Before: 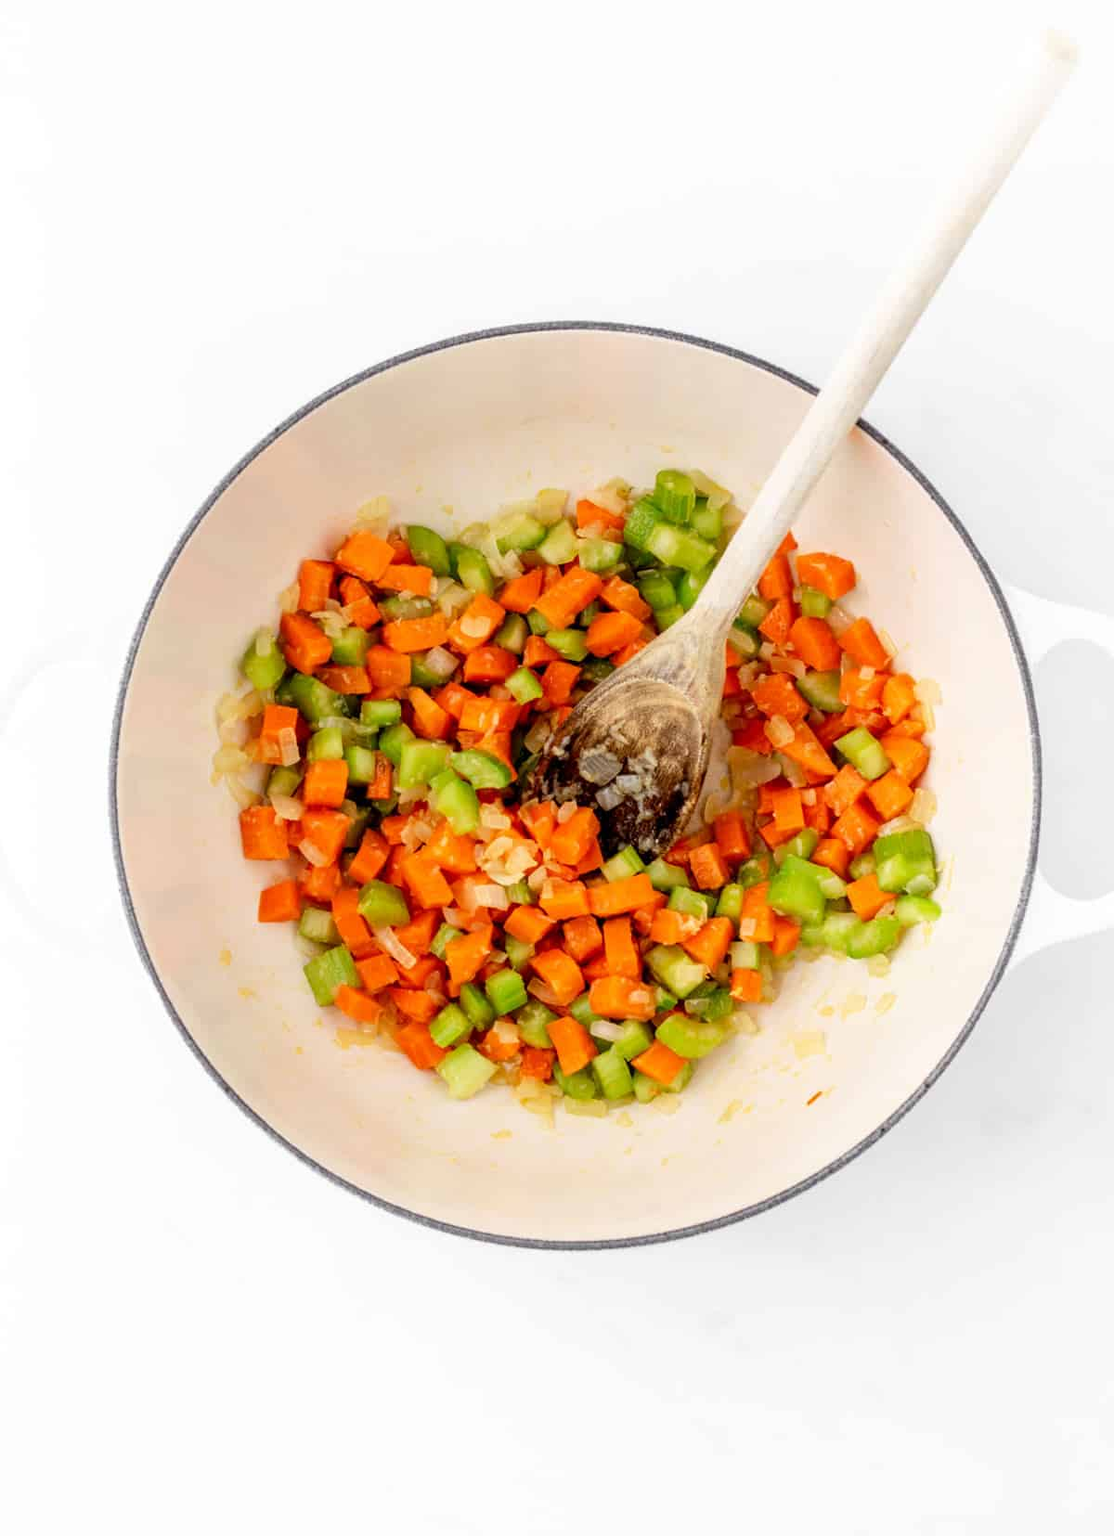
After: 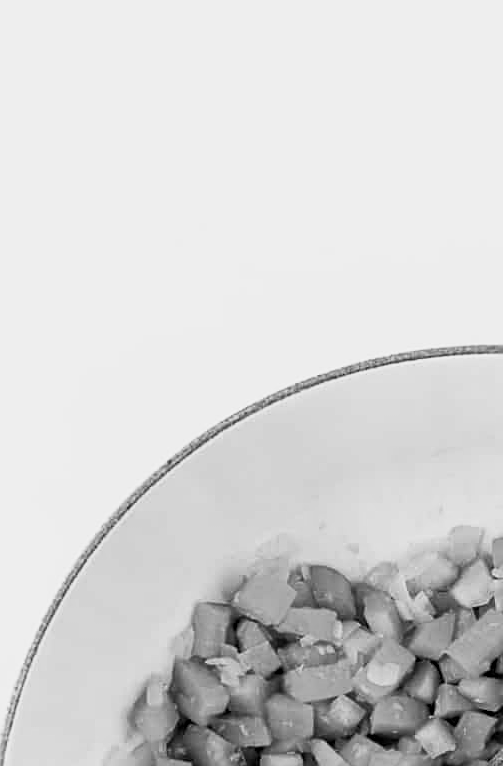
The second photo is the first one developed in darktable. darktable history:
sharpen: on, module defaults
crop and rotate: left 10.817%, top 0.062%, right 47.194%, bottom 53.626%
base curve: curves: ch0 [(0, 0) (0.088, 0.125) (0.176, 0.251) (0.354, 0.501) (0.613, 0.749) (1, 0.877)], preserve colors none
color calibration: output gray [0.22, 0.42, 0.37, 0], gray › normalize channels true, illuminant same as pipeline (D50), adaptation XYZ, x 0.346, y 0.359, gamut compression 0
